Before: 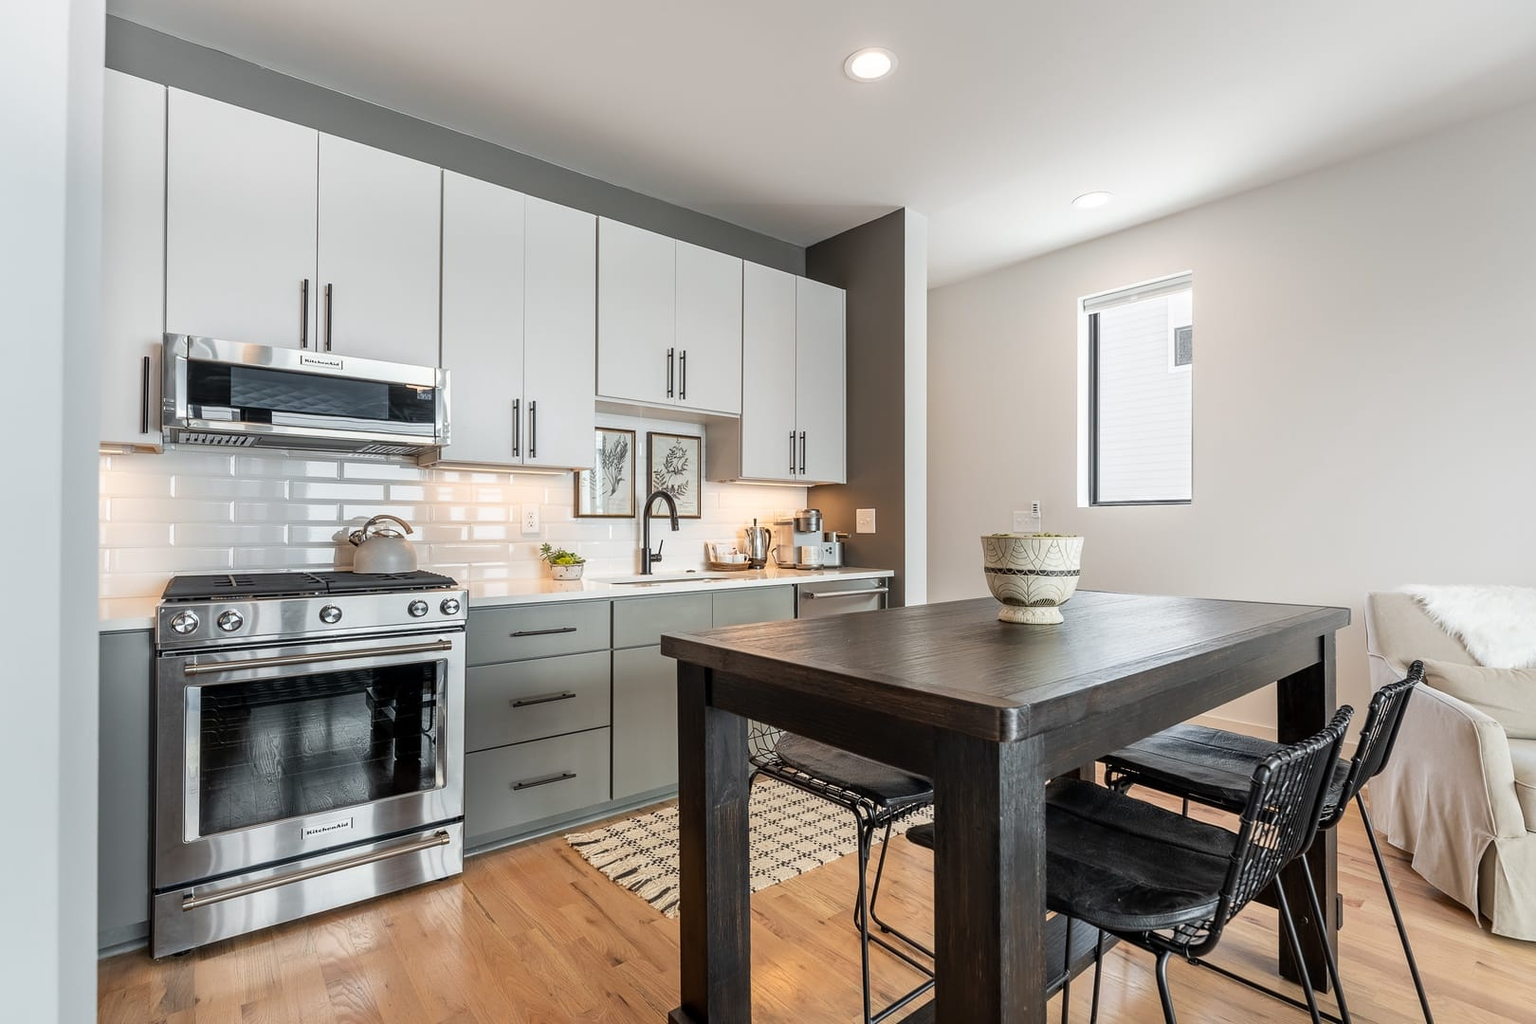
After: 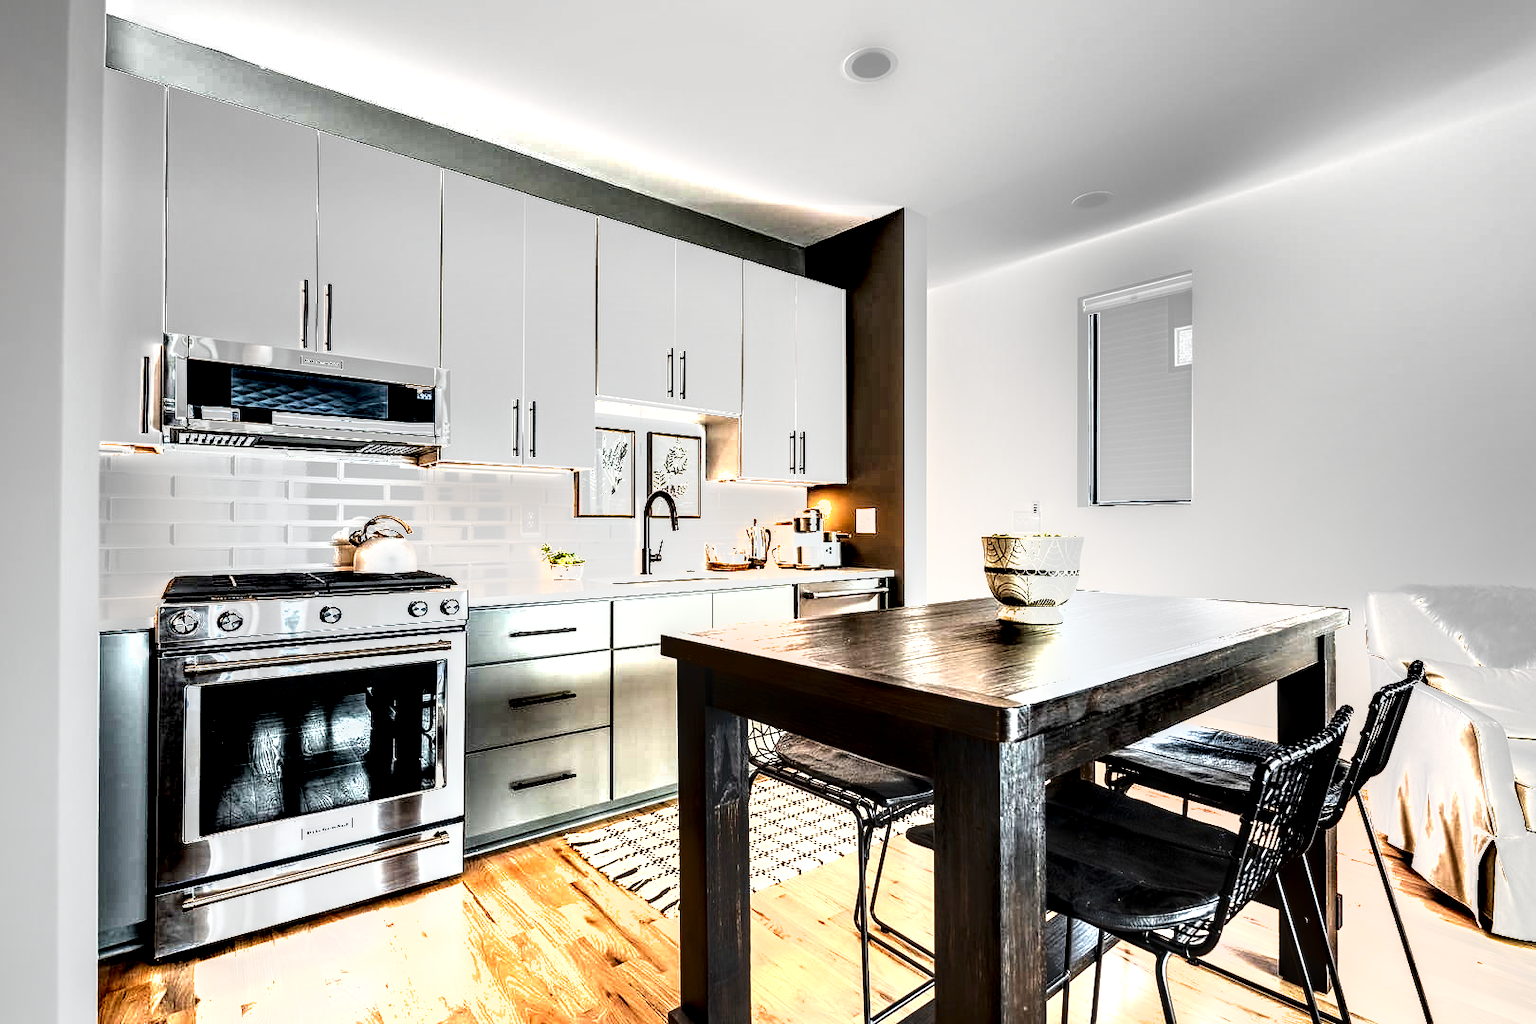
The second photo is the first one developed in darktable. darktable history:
shadows and highlights: radius 336.62, shadows 28.98, soften with gaussian
exposure: black level correction 0, exposure 1.199 EV, compensate exposure bias true, compensate highlight preservation false
local contrast: detail 160%
tone equalizer: -8 EV -0.749 EV, -7 EV -0.727 EV, -6 EV -0.621 EV, -5 EV -0.401 EV, -3 EV 0.378 EV, -2 EV 0.6 EV, -1 EV 0.695 EV, +0 EV 0.736 EV
